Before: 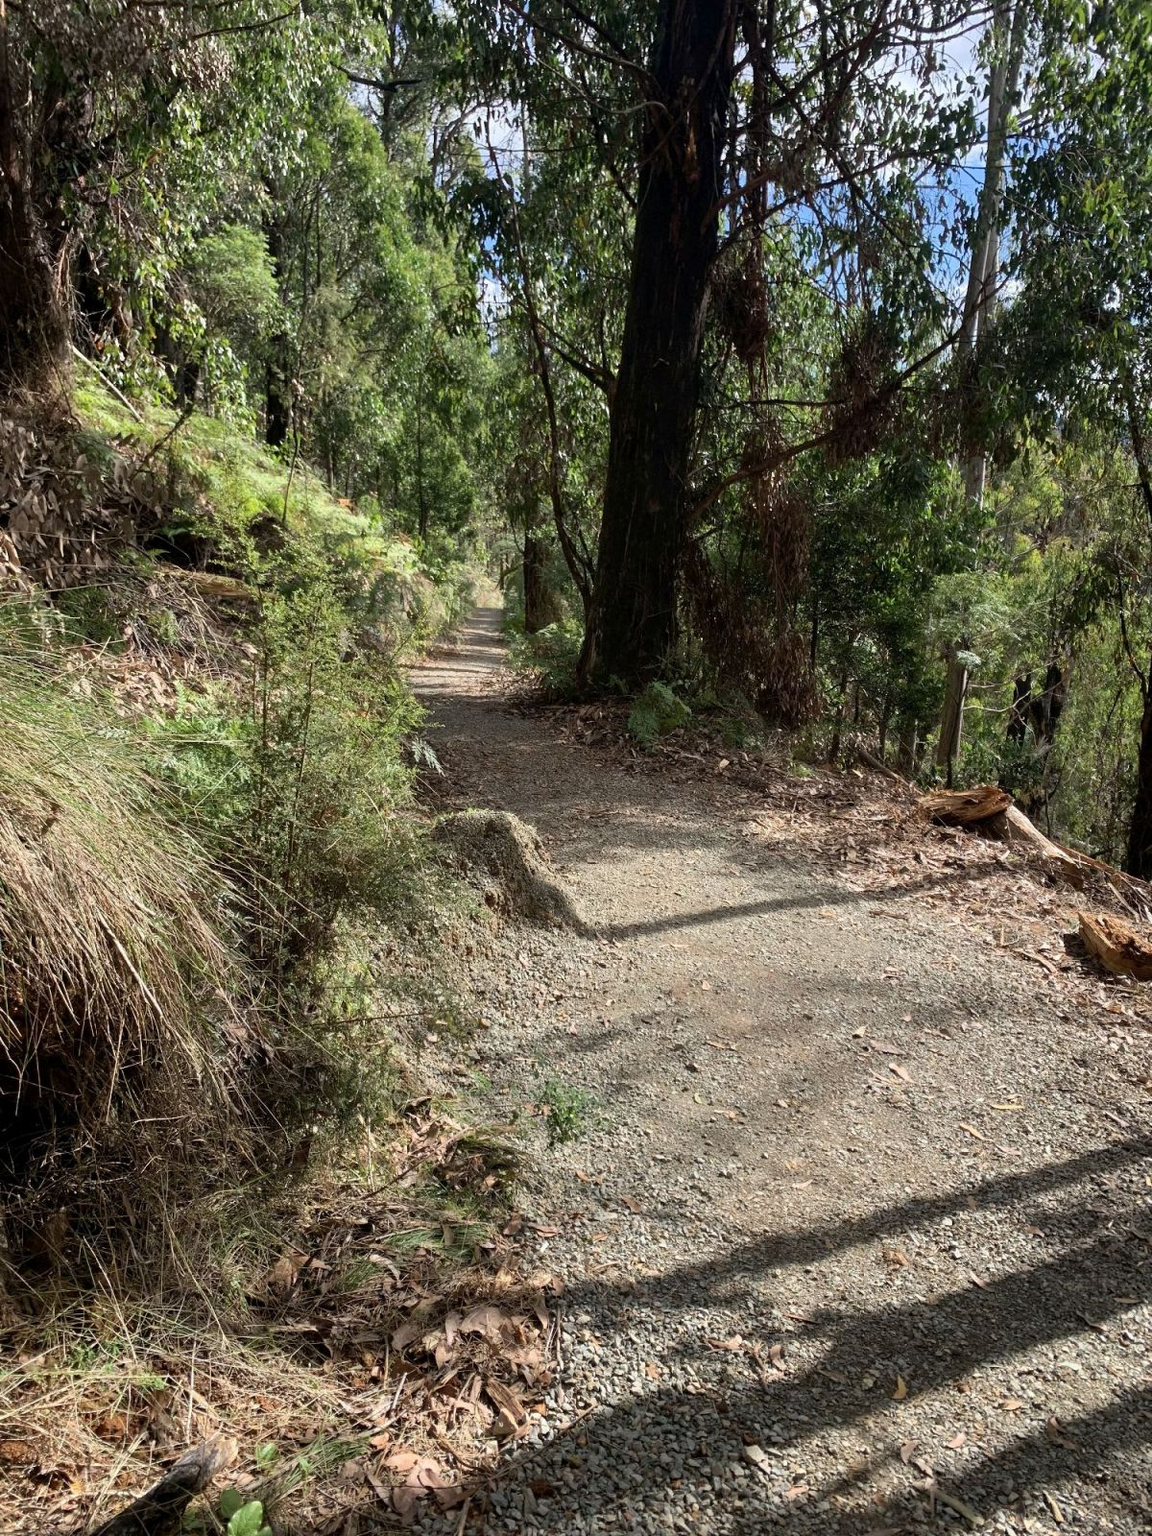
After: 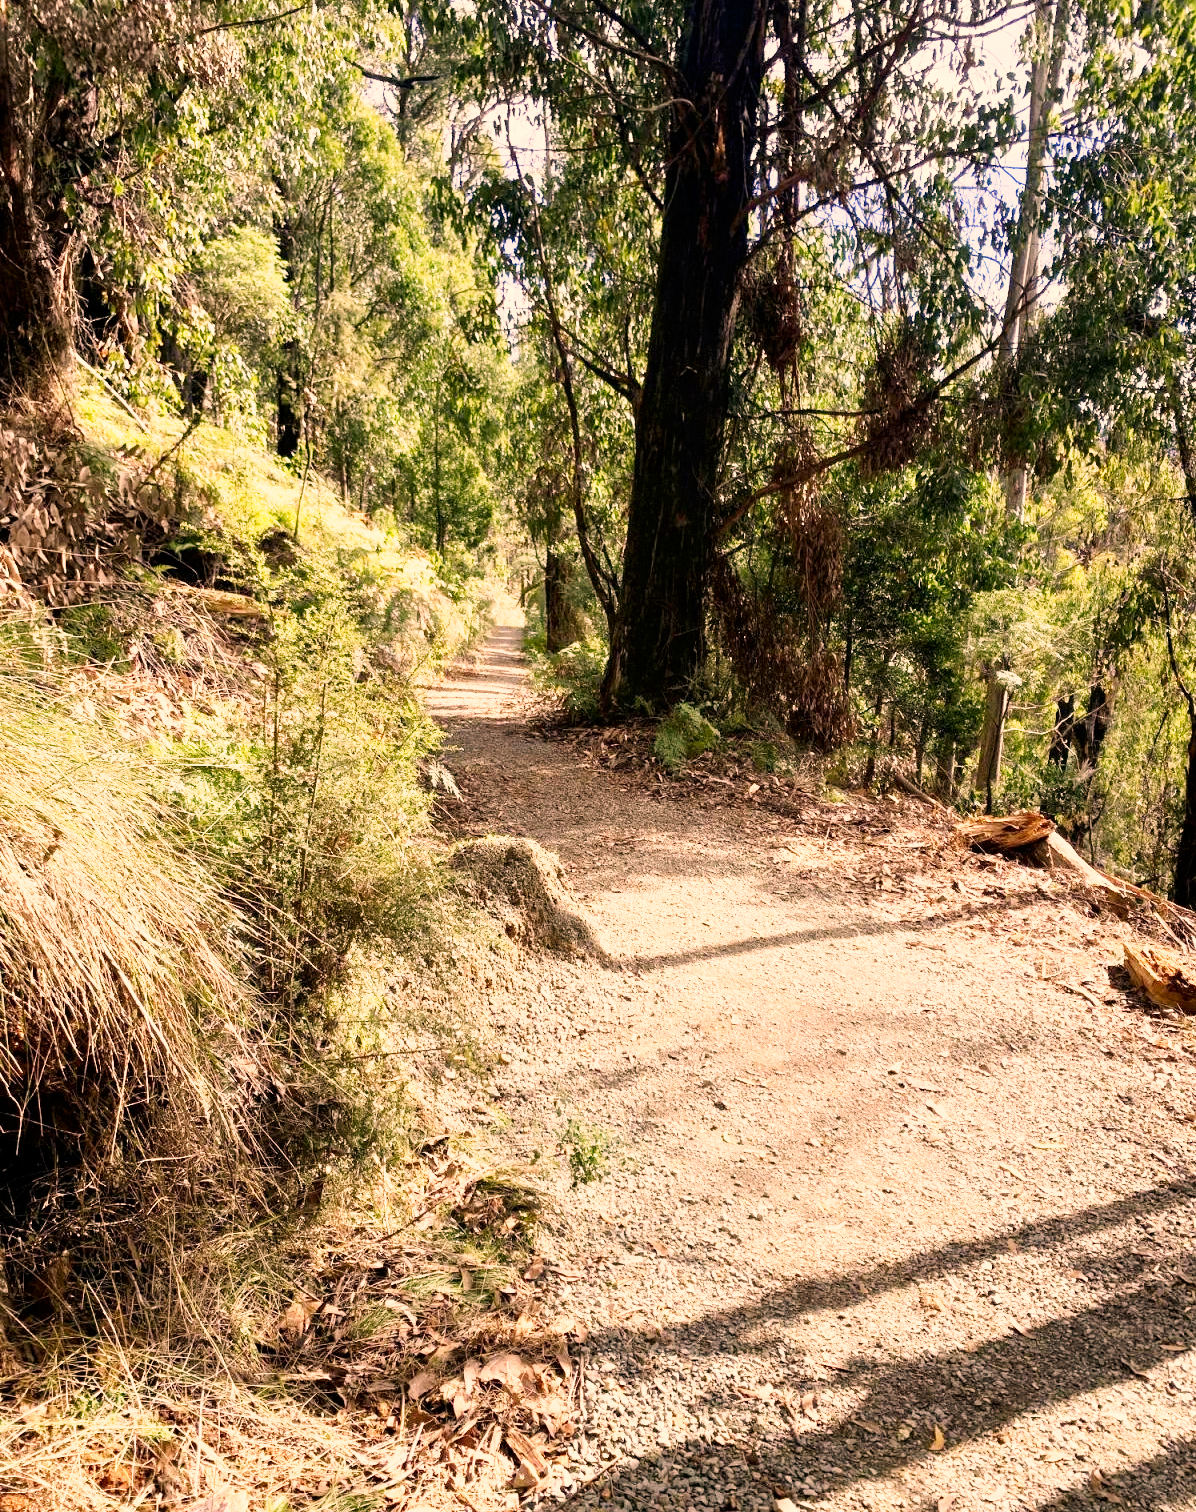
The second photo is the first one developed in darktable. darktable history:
crop: top 0.448%, right 0.264%, bottom 5.045%
color correction: highlights a* 17.88, highlights b* 18.79
exposure: exposure 0.559 EV, compensate highlight preservation false
base curve: curves: ch0 [(0, 0) (0.005, 0.002) (0.15, 0.3) (0.4, 0.7) (0.75, 0.95) (1, 1)], preserve colors none
